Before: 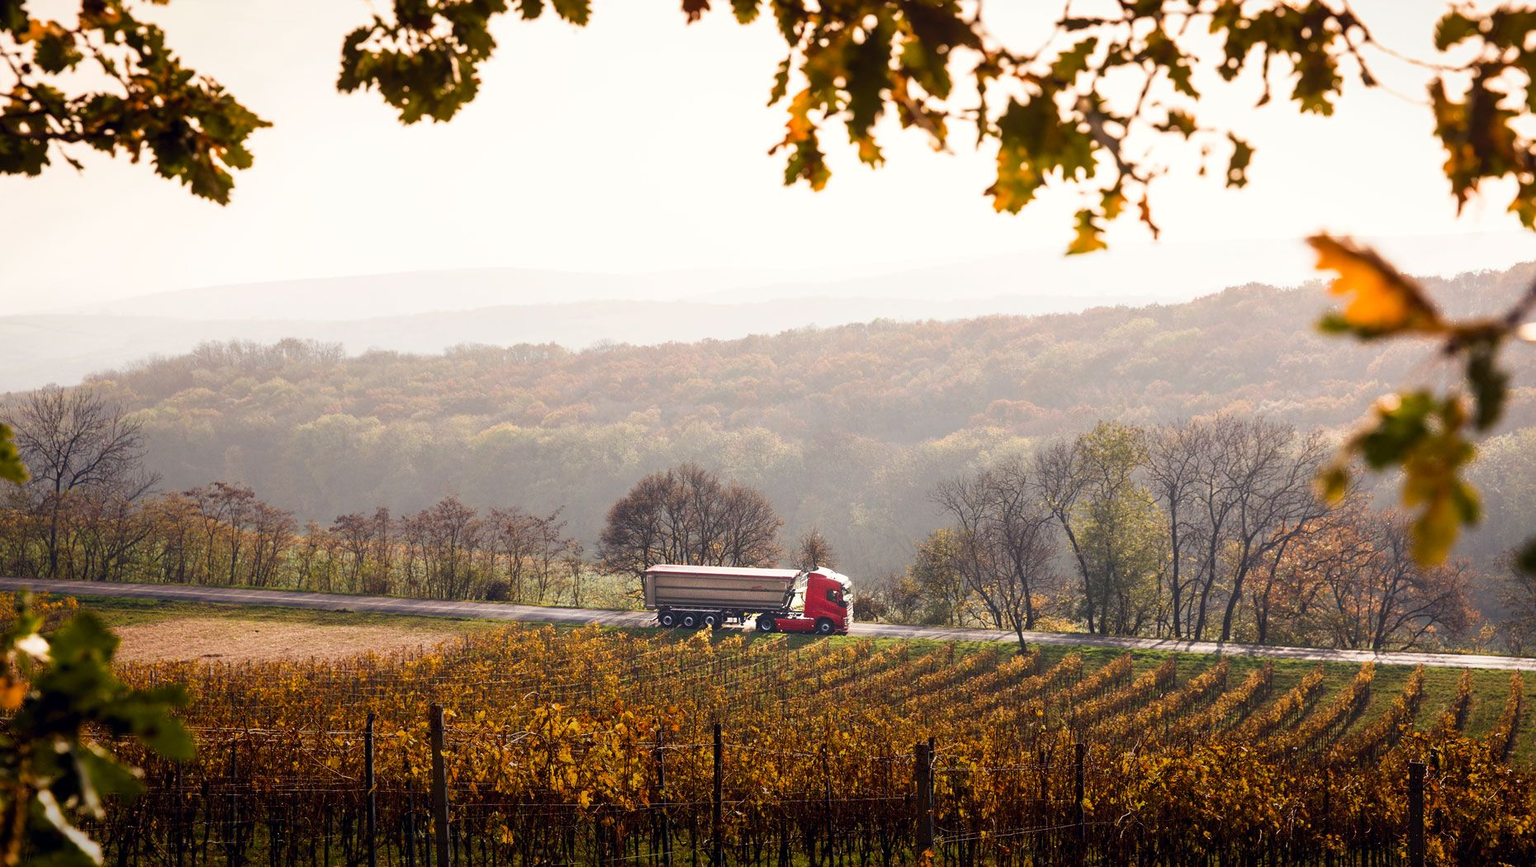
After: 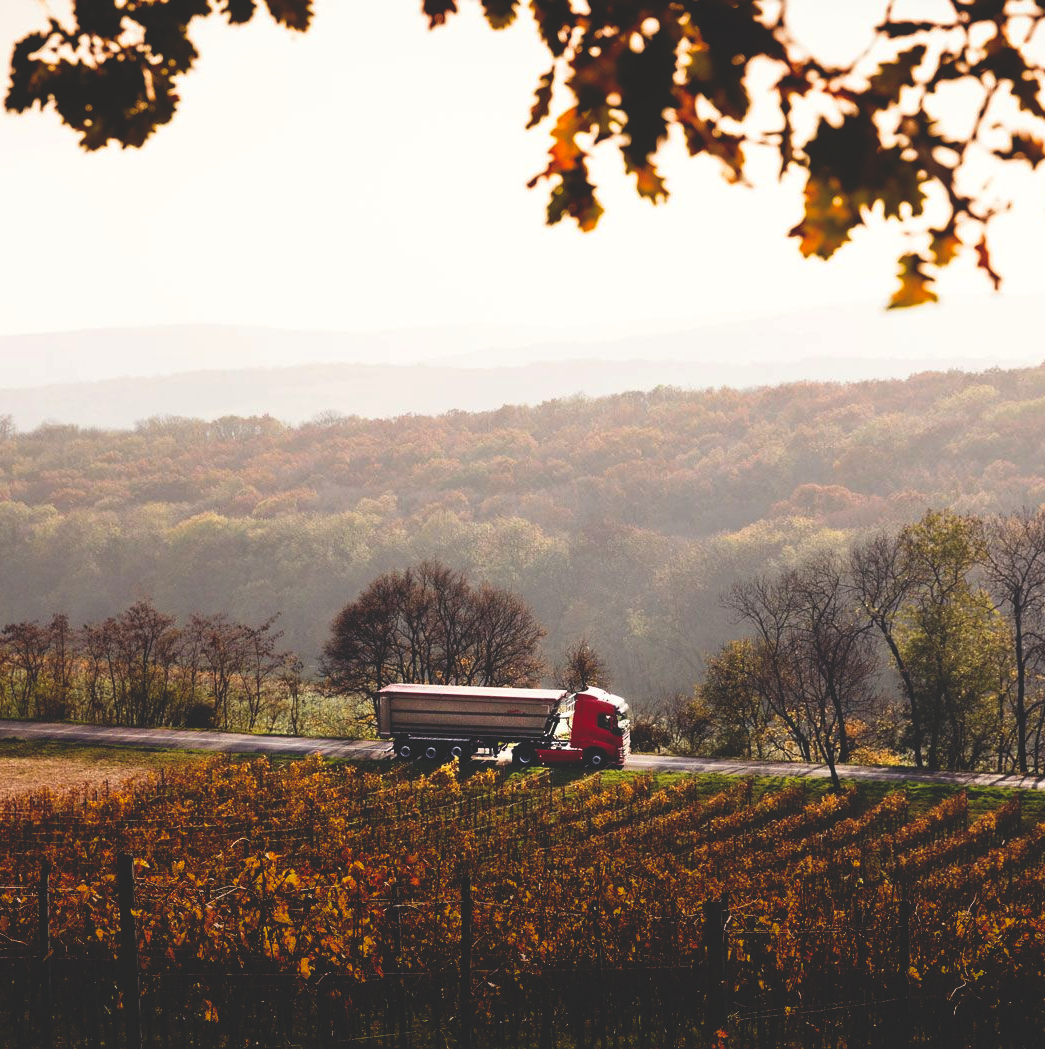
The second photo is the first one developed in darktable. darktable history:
crop: left 21.671%, right 22.095%, bottom 0.011%
base curve: curves: ch0 [(0, 0.02) (0.083, 0.036) (1, 1)], preserve colors none
